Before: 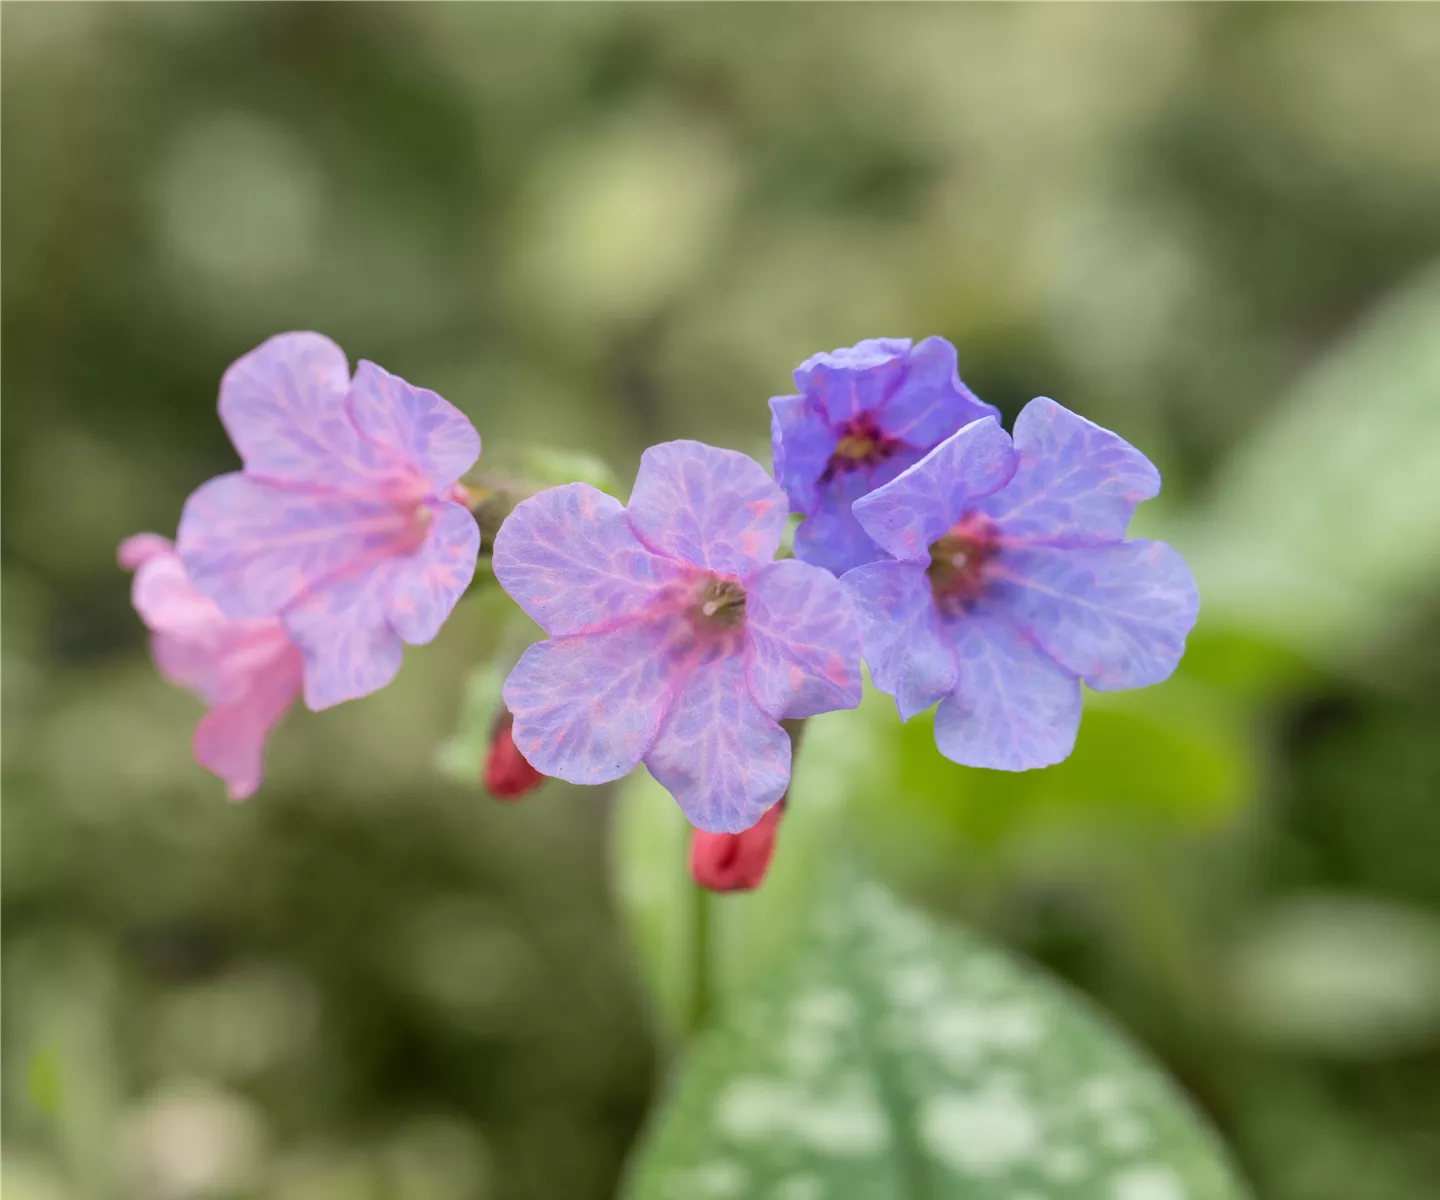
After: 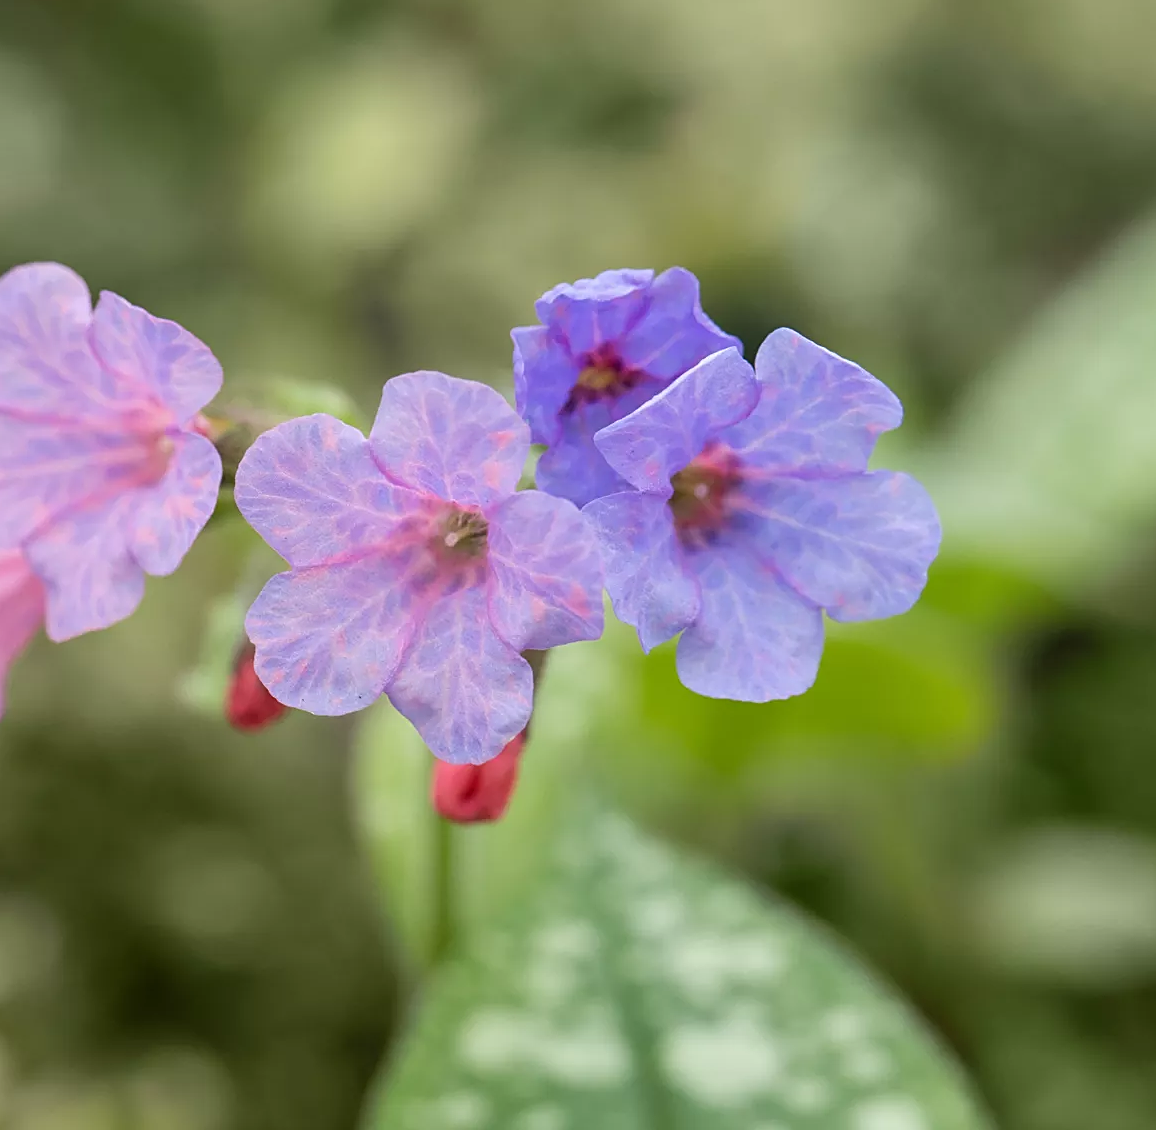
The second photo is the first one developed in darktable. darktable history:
sharpen: on, module defaults
crop and rotate: left 17.959%, top 5.771%, right 1.742%
